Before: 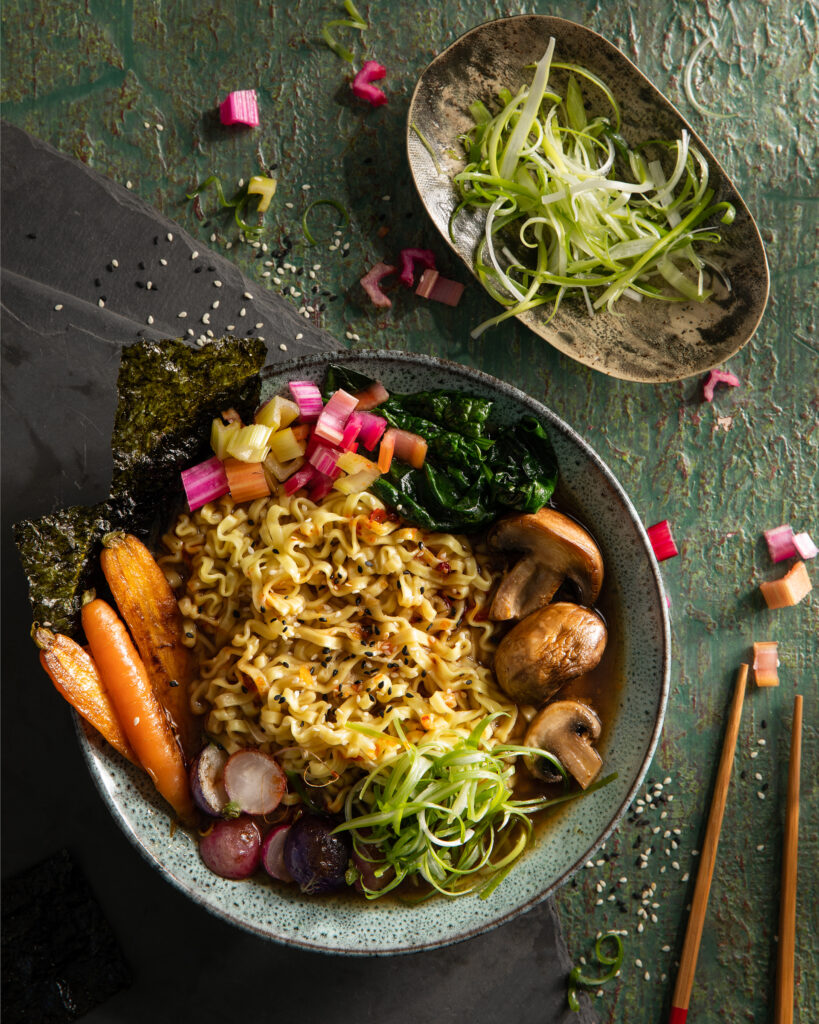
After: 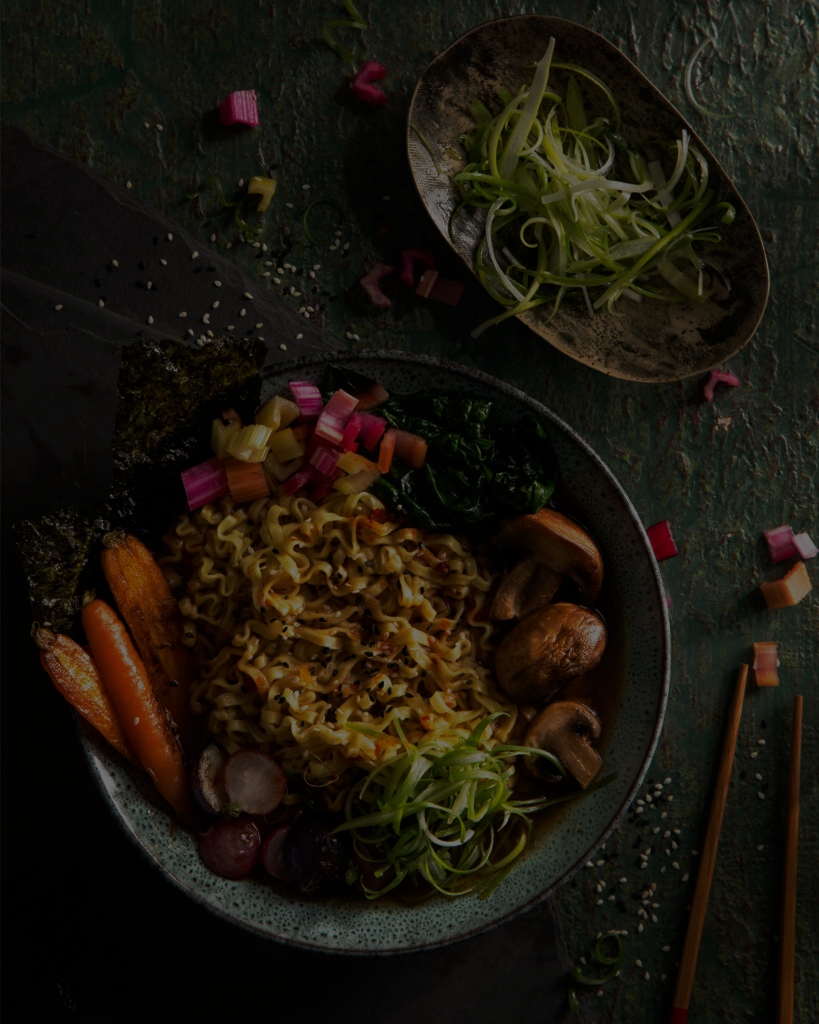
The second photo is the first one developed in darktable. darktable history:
base curve: curves: ch0 [(0, 0) (0.073, 0.04) (0.157, 0.139) (0.492, 0.492) (0.758, 0.758) (1, 1)], preserve colors none
exposure: exposure -2.446 EV, compensate highlight preservation false
